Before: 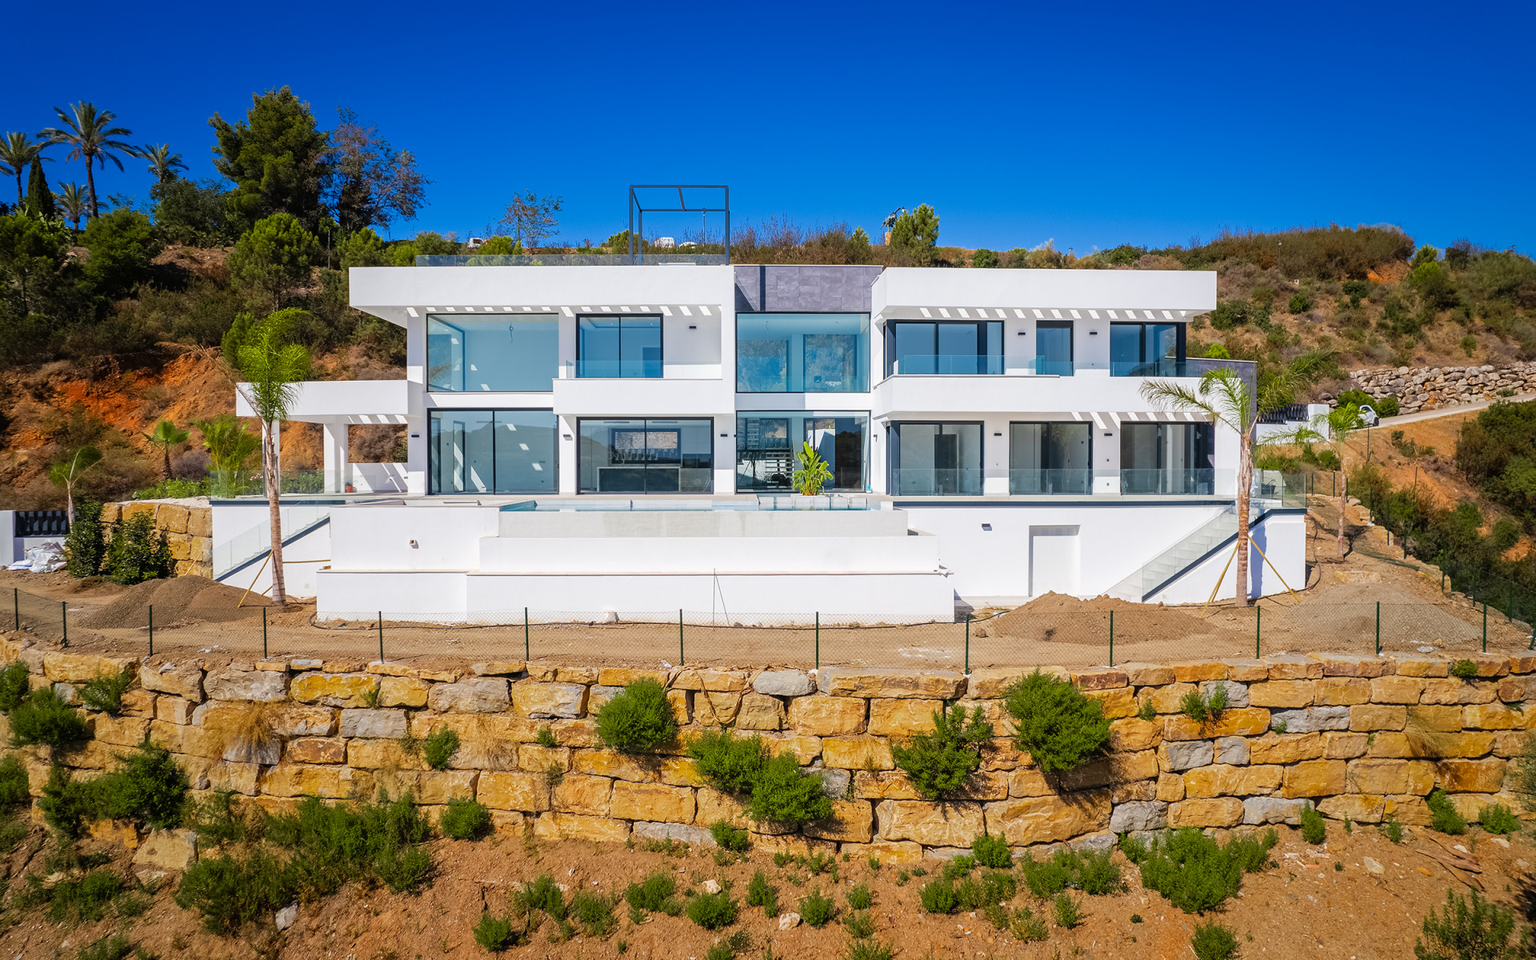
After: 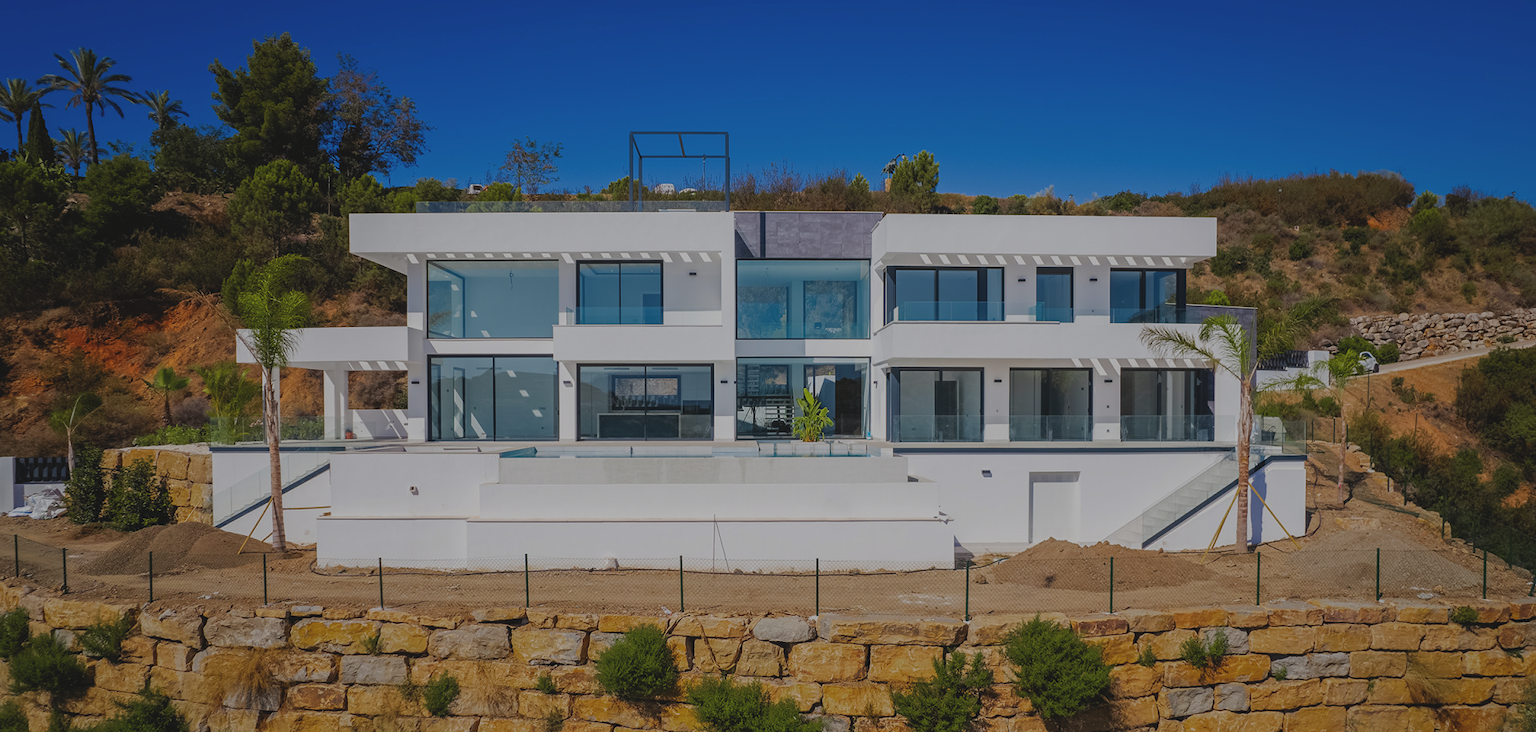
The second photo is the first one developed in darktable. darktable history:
crop: top 5.656%, bottom 18.026%
exposure: black level correction -0.017, exposure -1.113 EV, compensate highlight preservation false
